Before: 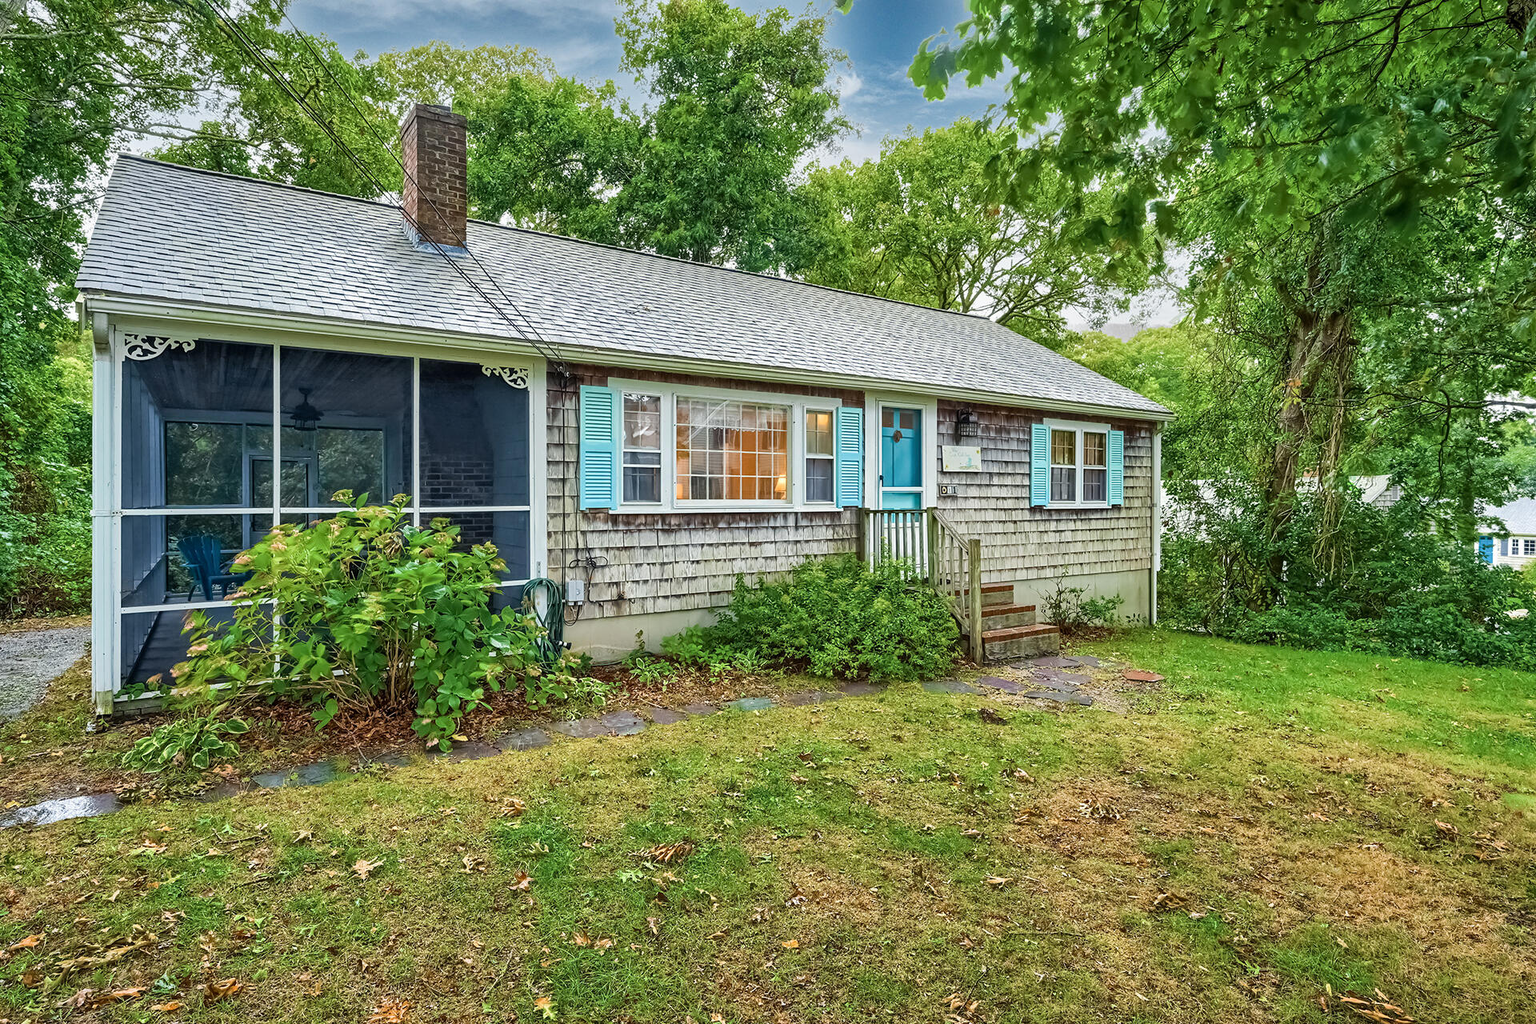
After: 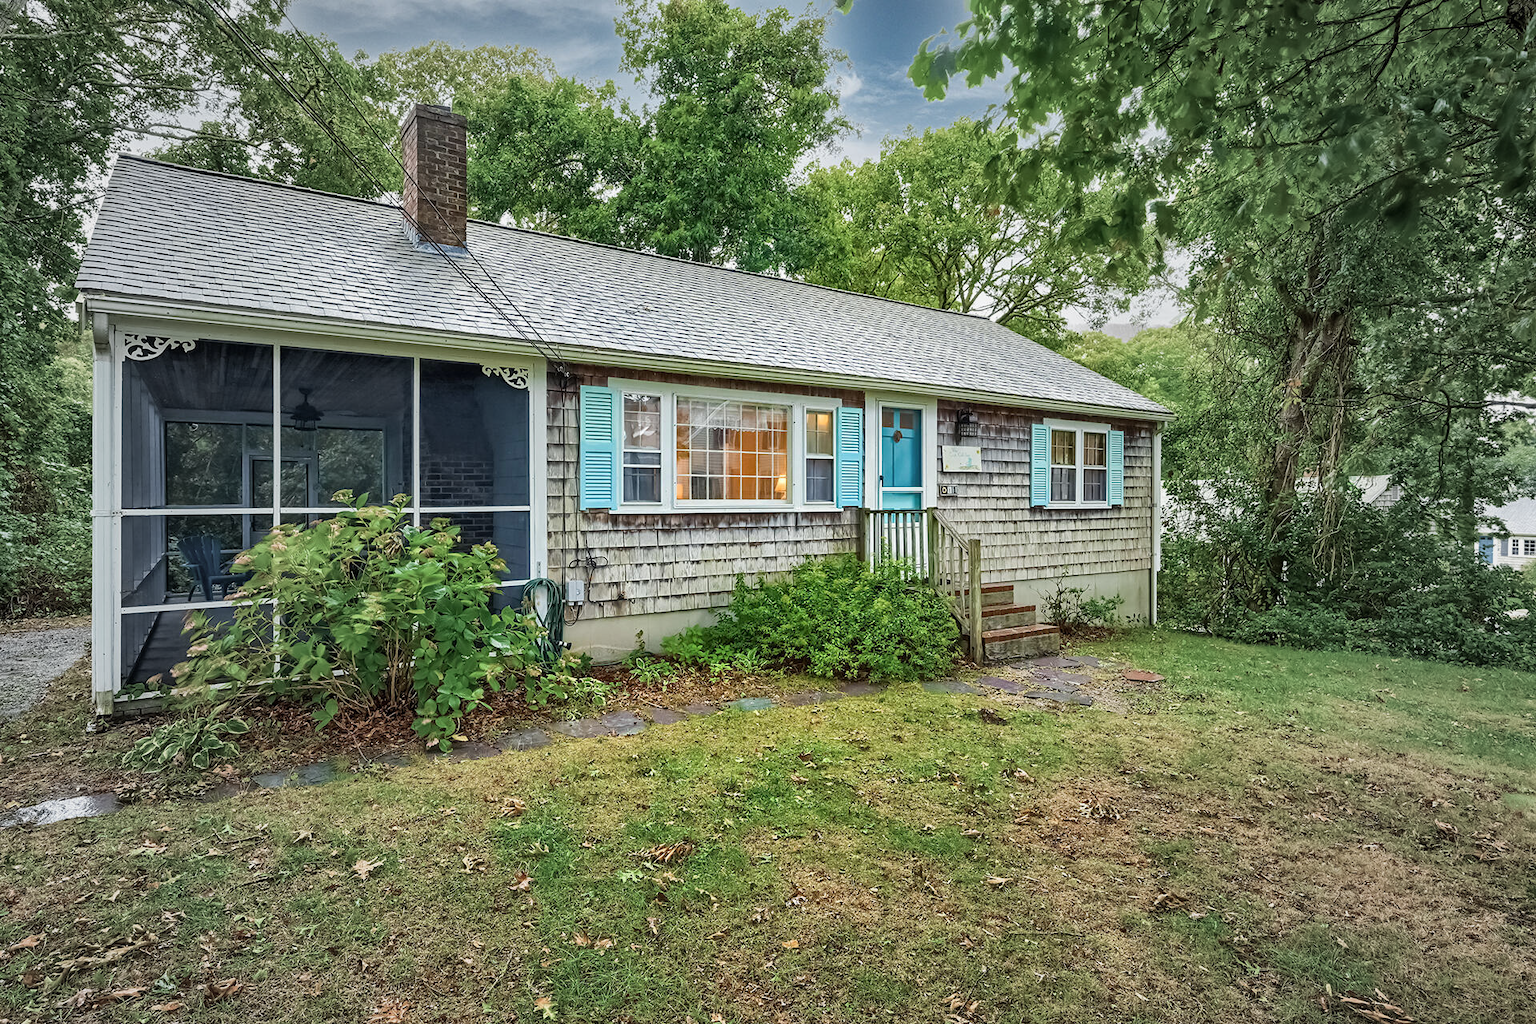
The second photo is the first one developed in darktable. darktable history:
vignetting: fall-off start 16.65%, fall-off radius 100.58%, brightness -0.152, width/height ratio 0.716
